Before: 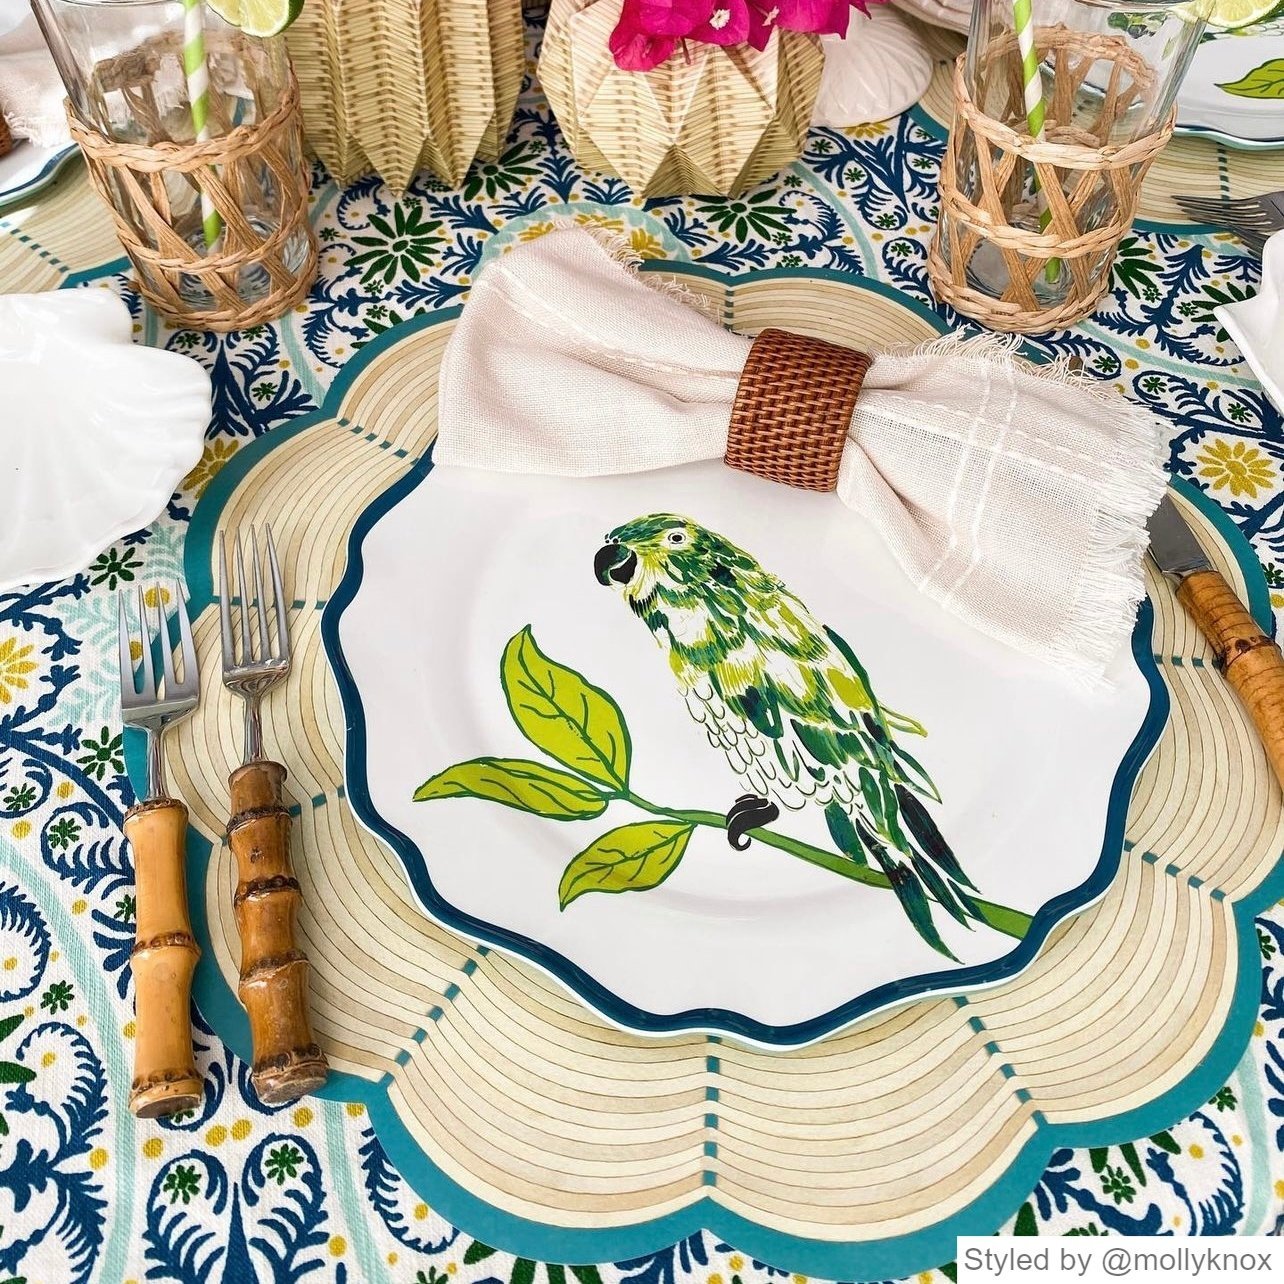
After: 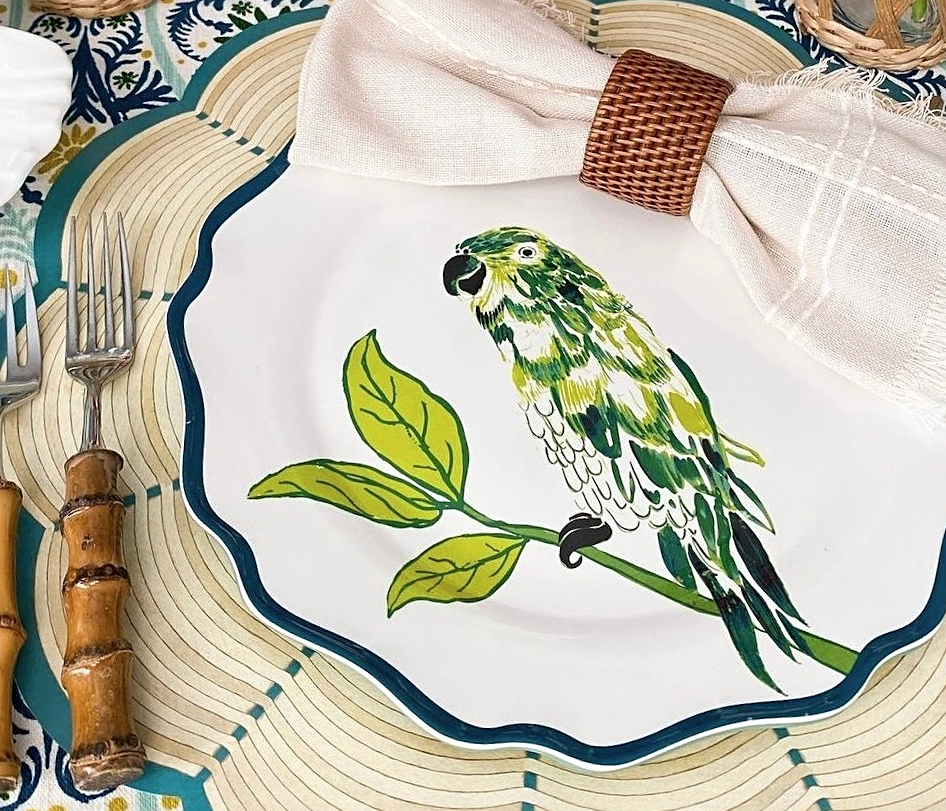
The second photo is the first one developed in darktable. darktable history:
crop and rotate: angle -3.62°, left 9.842%, top 20.822%, right 11.91%, bottom 12.124%
contrast brightness saturation: saturation -0.082
sharpen: radius 2.525, amount 0.33
